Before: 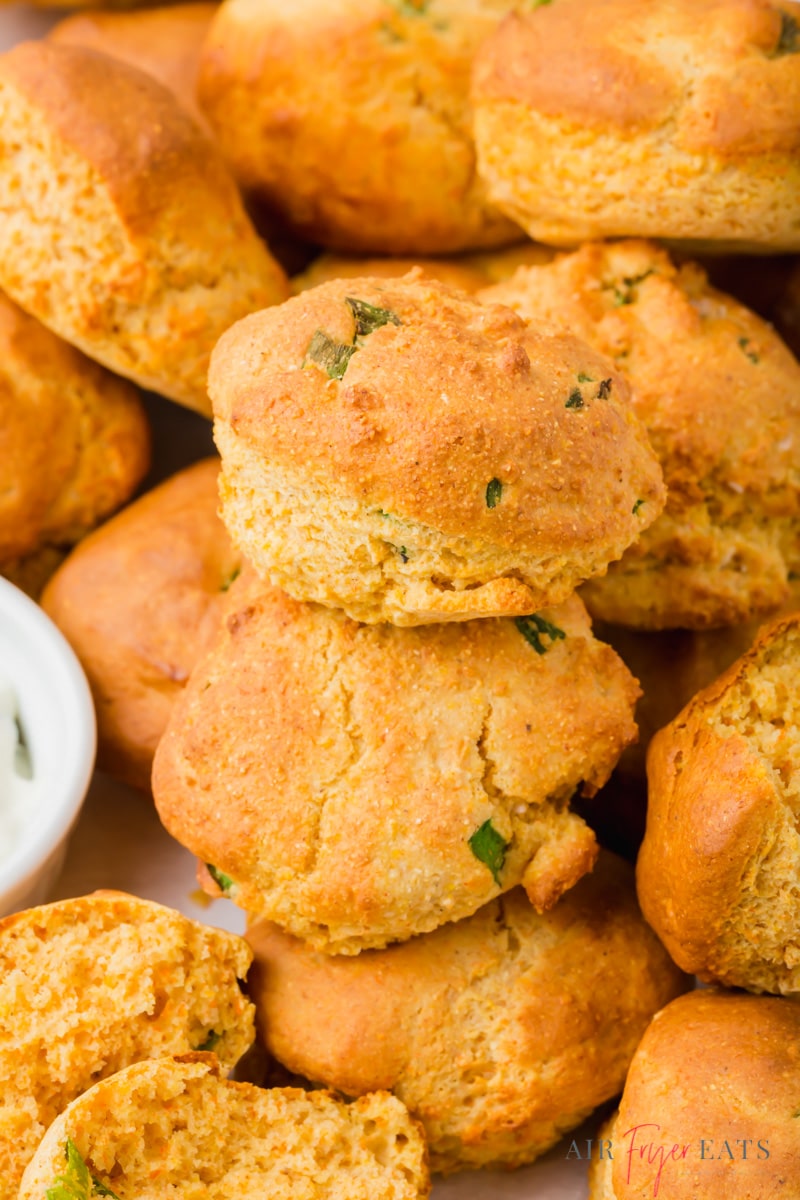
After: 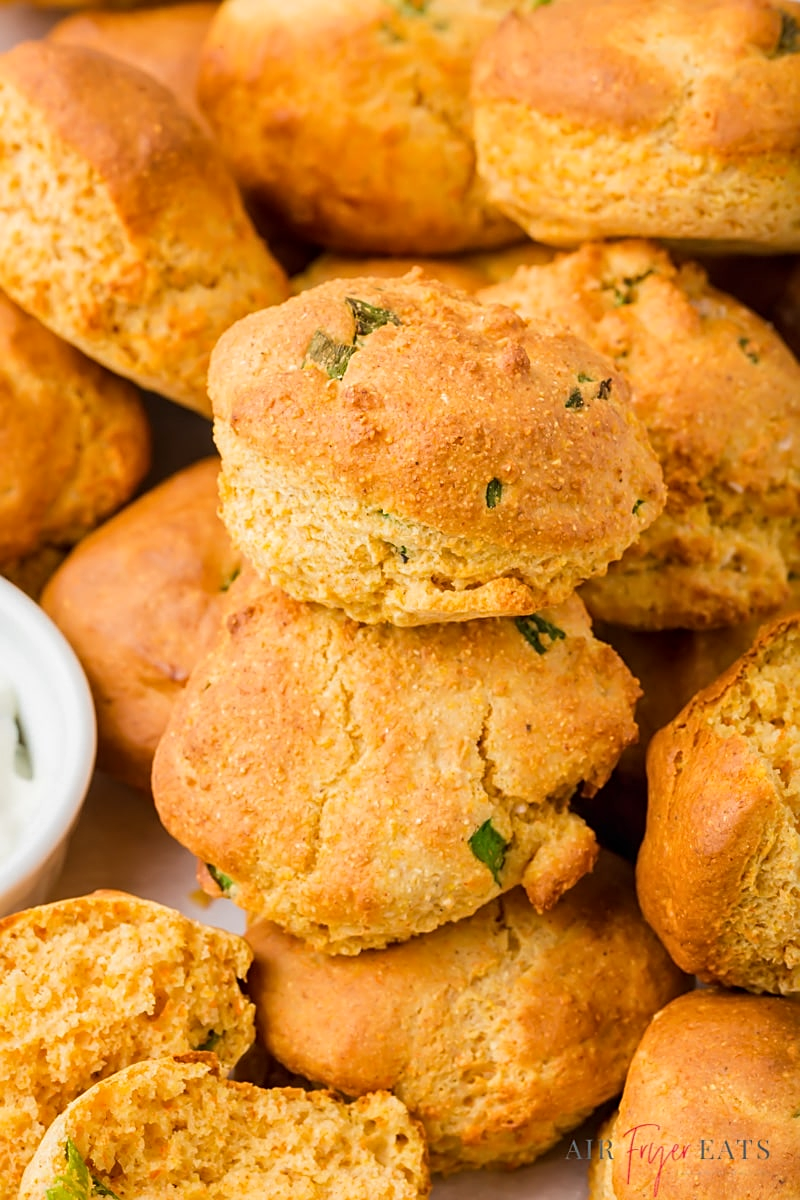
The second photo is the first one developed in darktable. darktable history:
sharpen: on, module defaults
local contrast: highlights 100%, shadows 99%, detail 119%, midtone range 0.2
